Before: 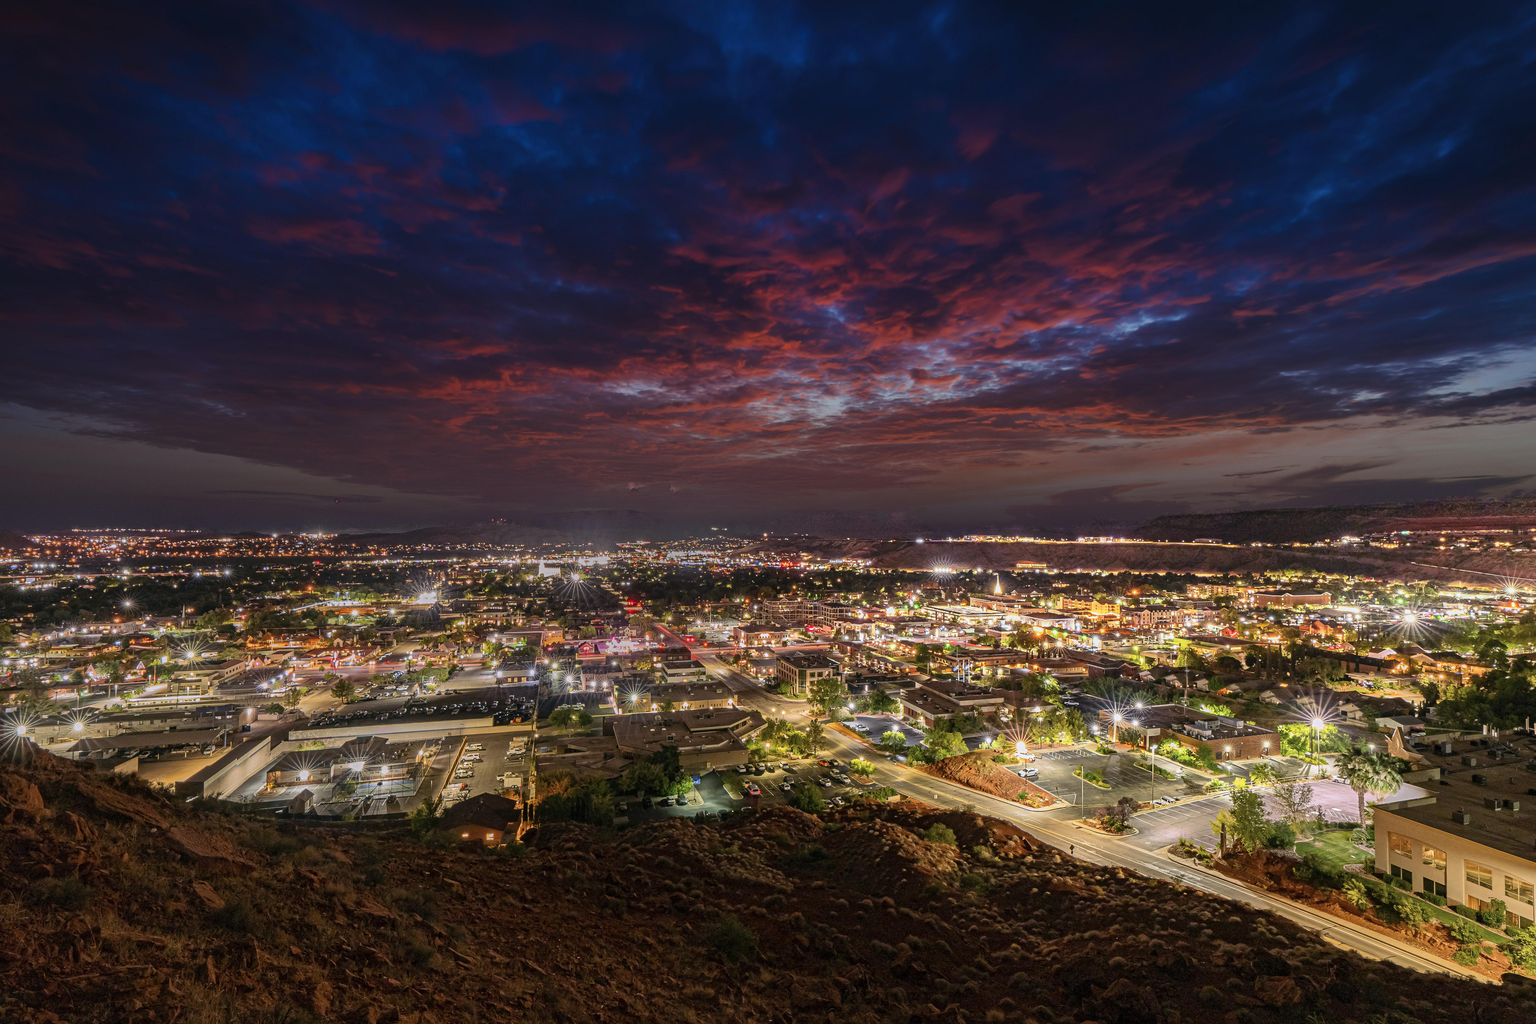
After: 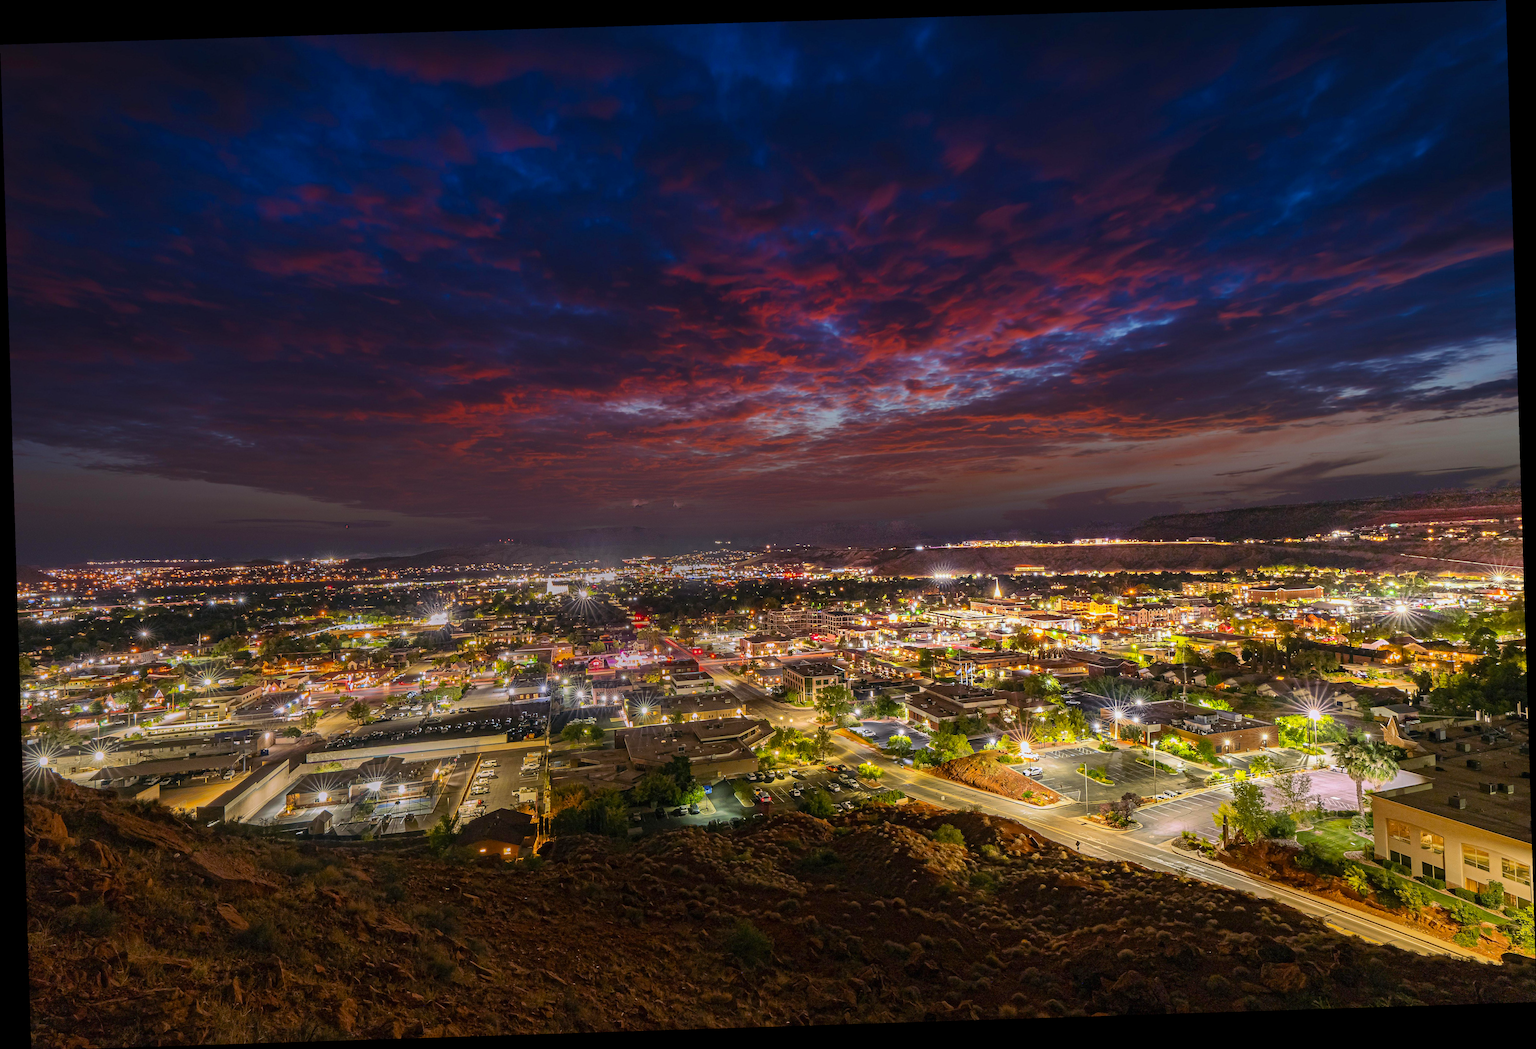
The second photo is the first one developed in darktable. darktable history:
color balance rgb: perceptual saturation grading › global saturation 20%, global vibrance 20%
rgb levels: preserve colors max RGB
rotate and perspective: rotation -1.77°, lens shift (horizontal) 0.004, automatic cropping off
